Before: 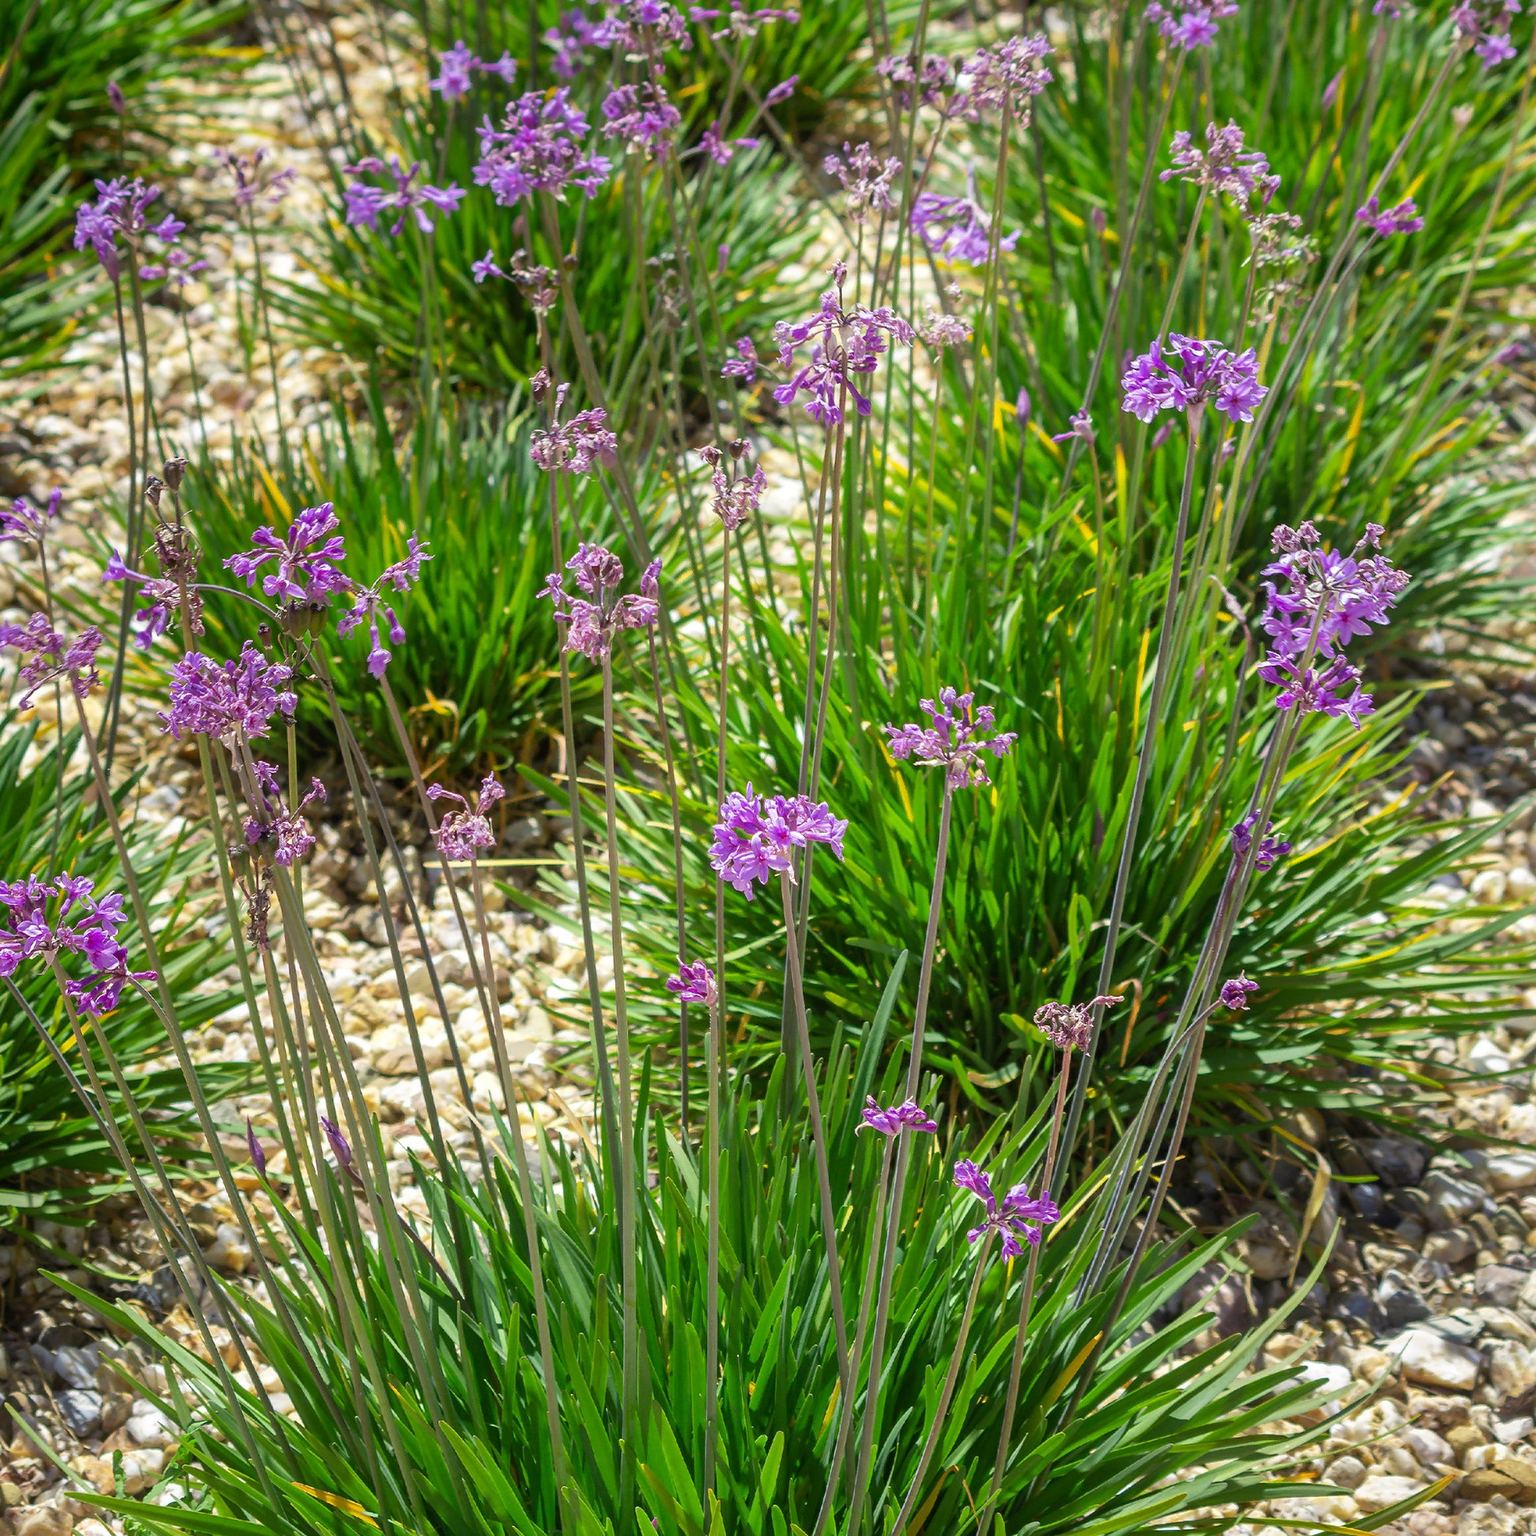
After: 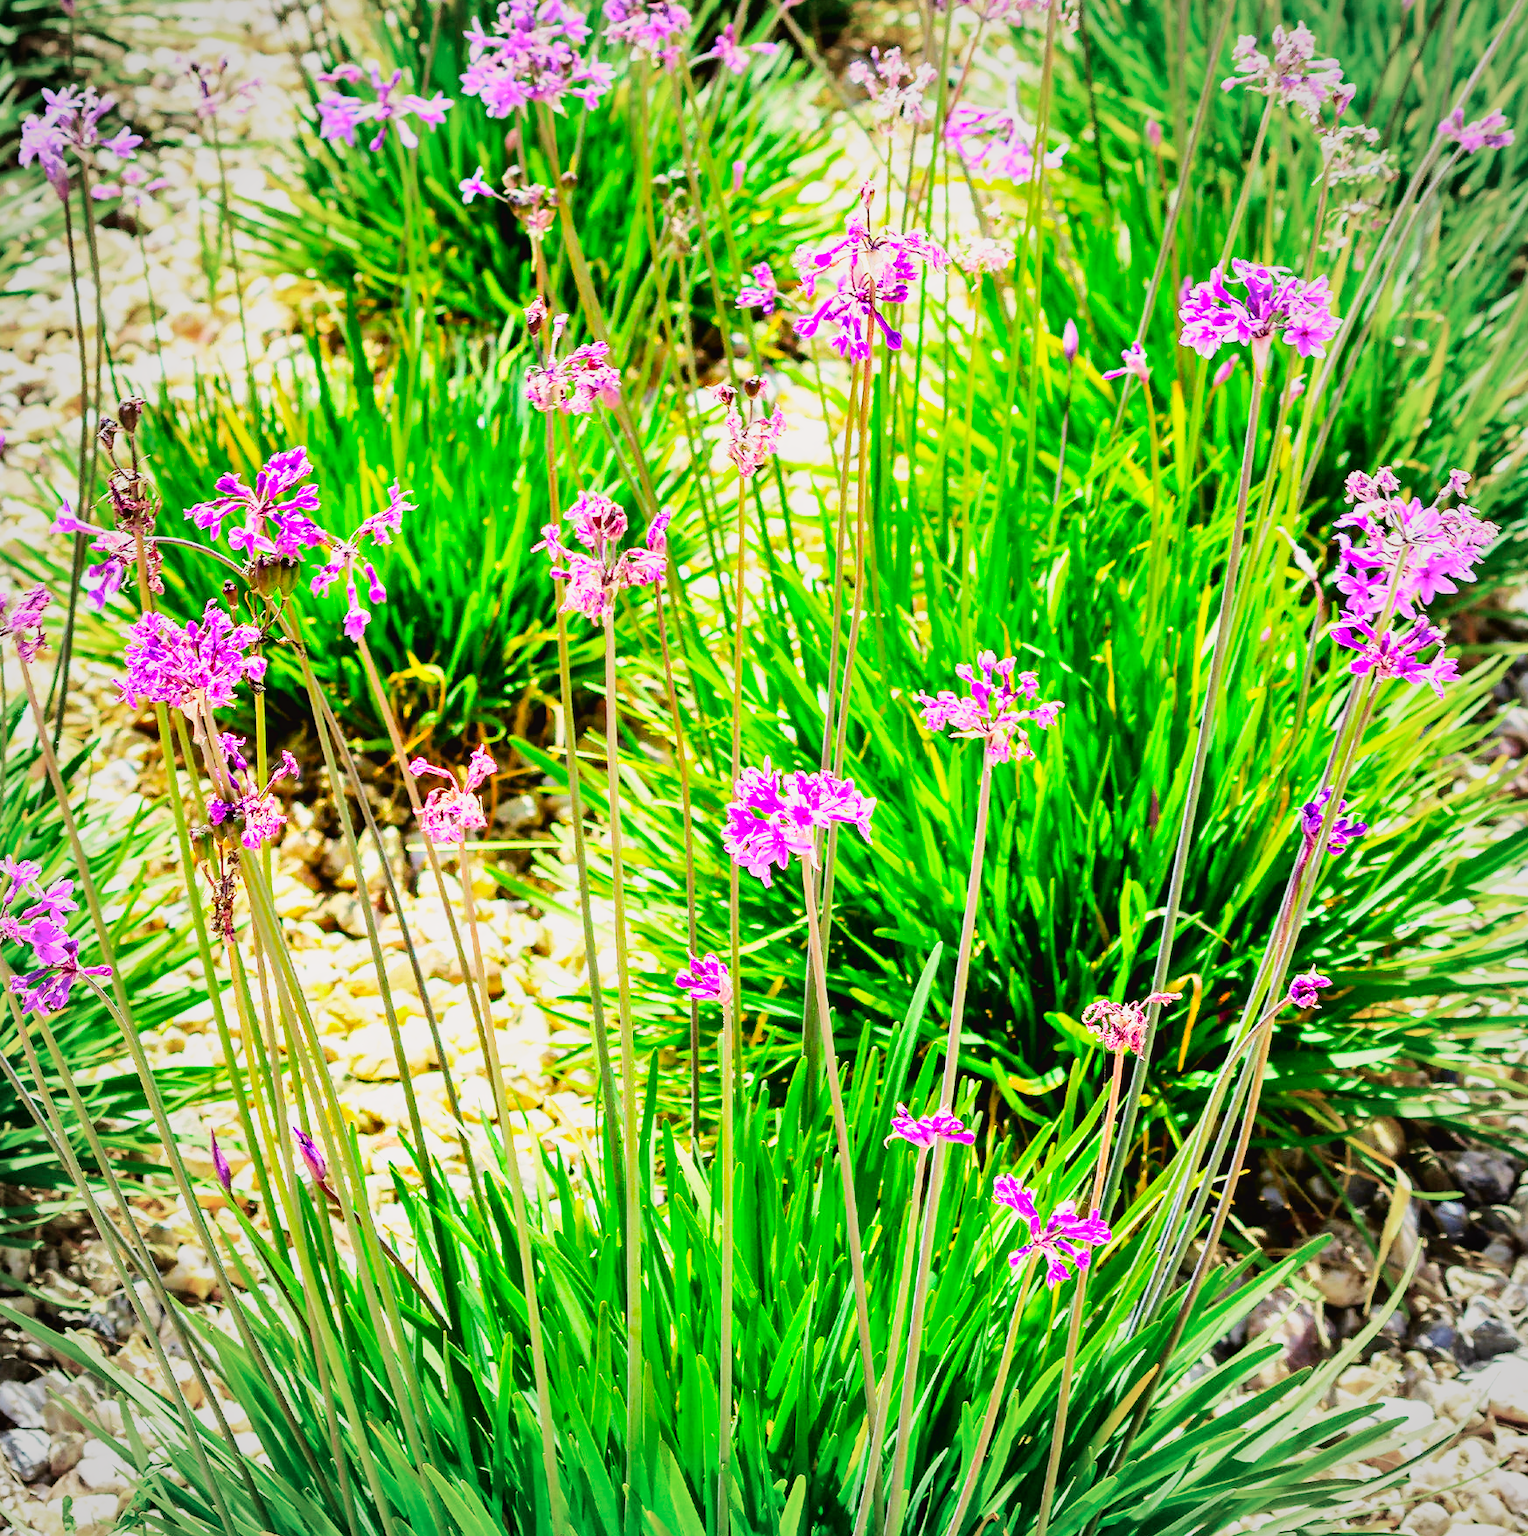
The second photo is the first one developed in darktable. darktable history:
base curve: curves: ch0 [(0, 0.003) (0.001, 0.002) (0.006, 0.004) (0.02, 0.022) (0.048, 0.086) (0.094, 0.234) (0.162, 0.431) (0.258, 0.629) (0.385, 0.8) (0.548, 0.918) (0.751, 0.988) (1, 1)], preserve colors none
crop: left 3.701%, top 6.486%, right 6.466%, bottom 3.207%
color balance rgb: global offset › luminance -0.498%, perceptual saturation grading › global saturation 30.8%, perceptual brilliance grading › highlights 9.583%, perceptual brilliance grading › mid-tones 4.504%, contrast 4.826%
tone curve: curves: ch0 [(0, 0.019) (0.066, 0.043) (0.189, 0.182) (0.359, 0.417) (0.485, 0.576) (0.656, 0.734) (0.851, 0.861) (0.997, 0.959)]; ch1 [(0, 0) (0.179, 0.123) (0.381, 0.36) (0.425, 0.41) (0.474, 0.472) (0.499, 0.501) (0.514, 0.517) (0.571, 0.584) (0.649, 0.677) (0.812, 0.856) (1, 1)]; ch2 [(0, 0) (0.246, 0.214) (0.421, 0.427) (0.459, 0.484) (0.5, 0.504) (0.518, 0.523) (0.529, 0.544) (0.56, 0.581) (0.617, 0.631) (0.744, 0.734) (0.867, 0.821) (0.993, 0.889)], color space Lab, independent channels, preserve colors none
vignetting: fall-off start 71.8%, brightness -0.271, unbound false
contrast brightness saturation: contrast 0.033, brightness 0.06, saturation 0.132
shadows and highlights: low approximation 0.01, soften with gaussian
